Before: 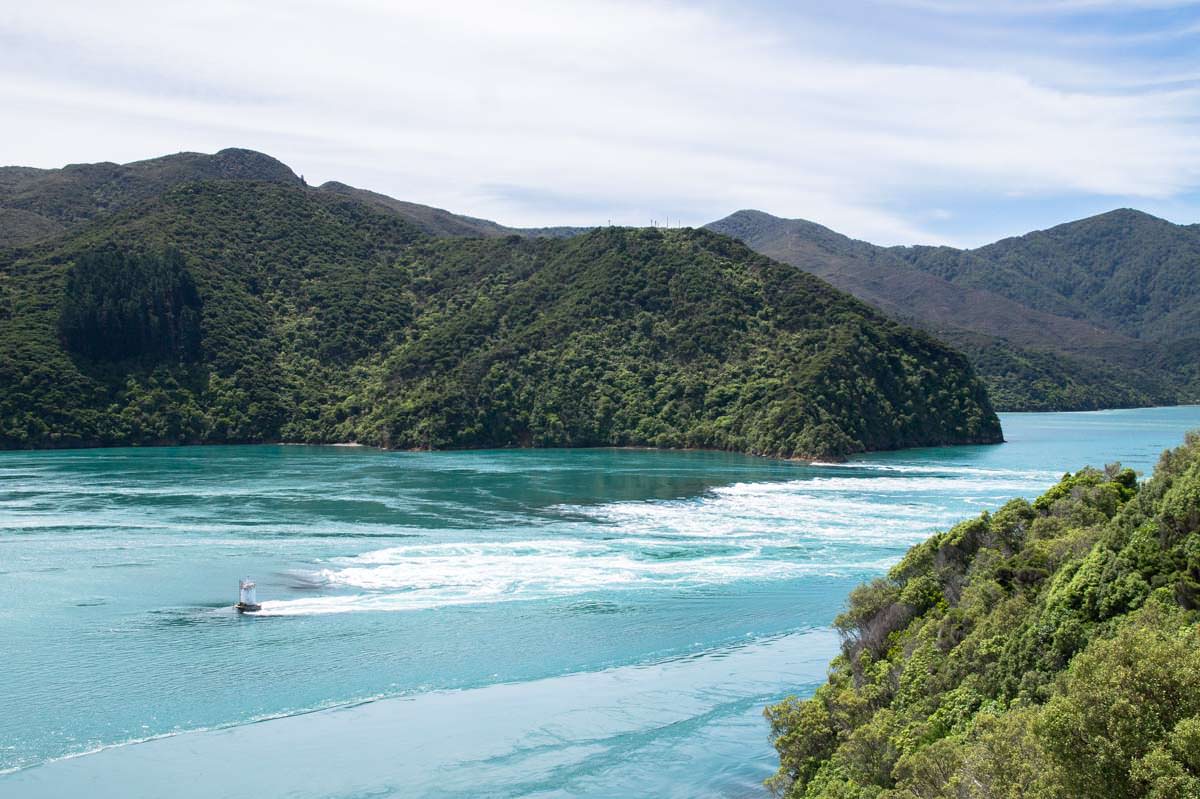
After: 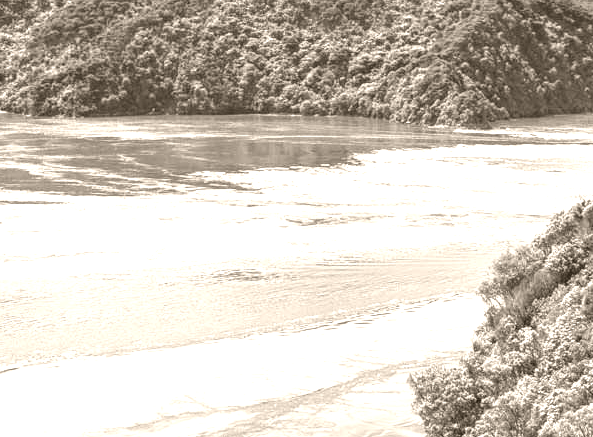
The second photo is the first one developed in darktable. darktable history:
crop: left 29.672%, top 41.786%, right 20.851%, bottom 3.487%
colorize: hue 34.49°, saturation 35.33%, source mix 100%, version 1
local contrast: highlights 60%, shadows 60%, detail 160%
